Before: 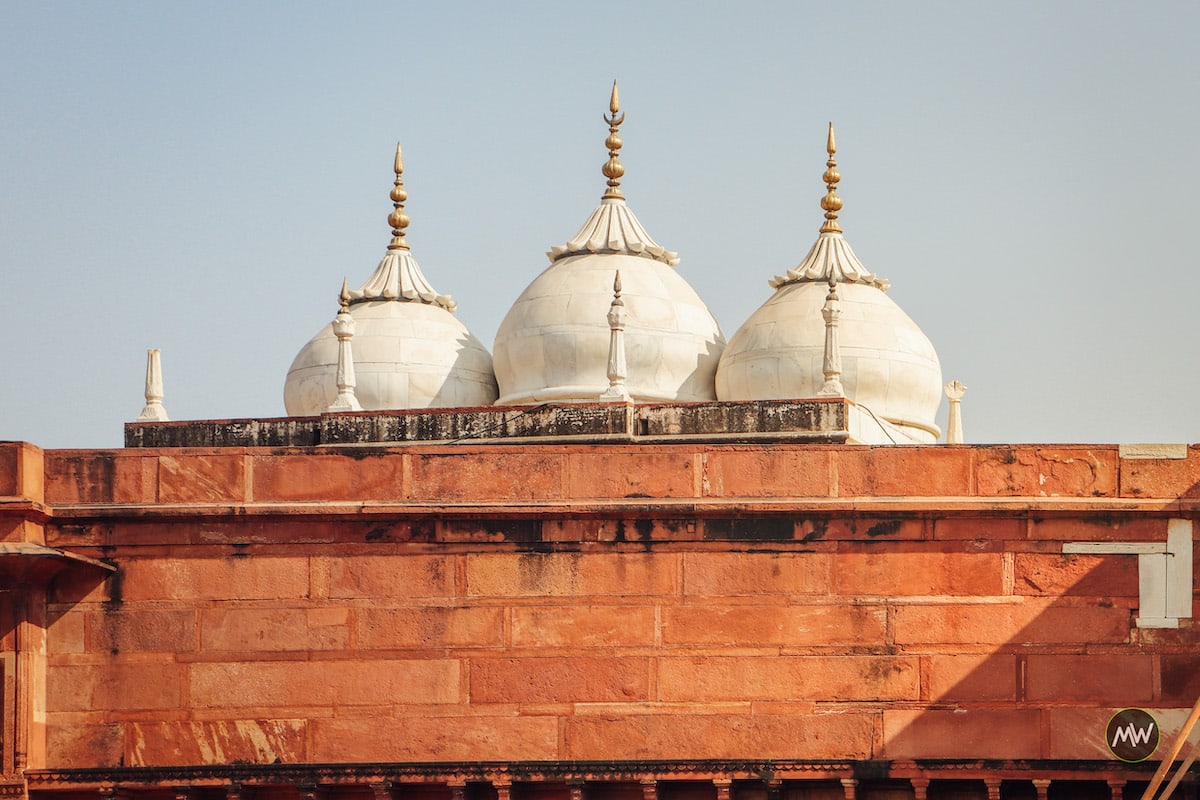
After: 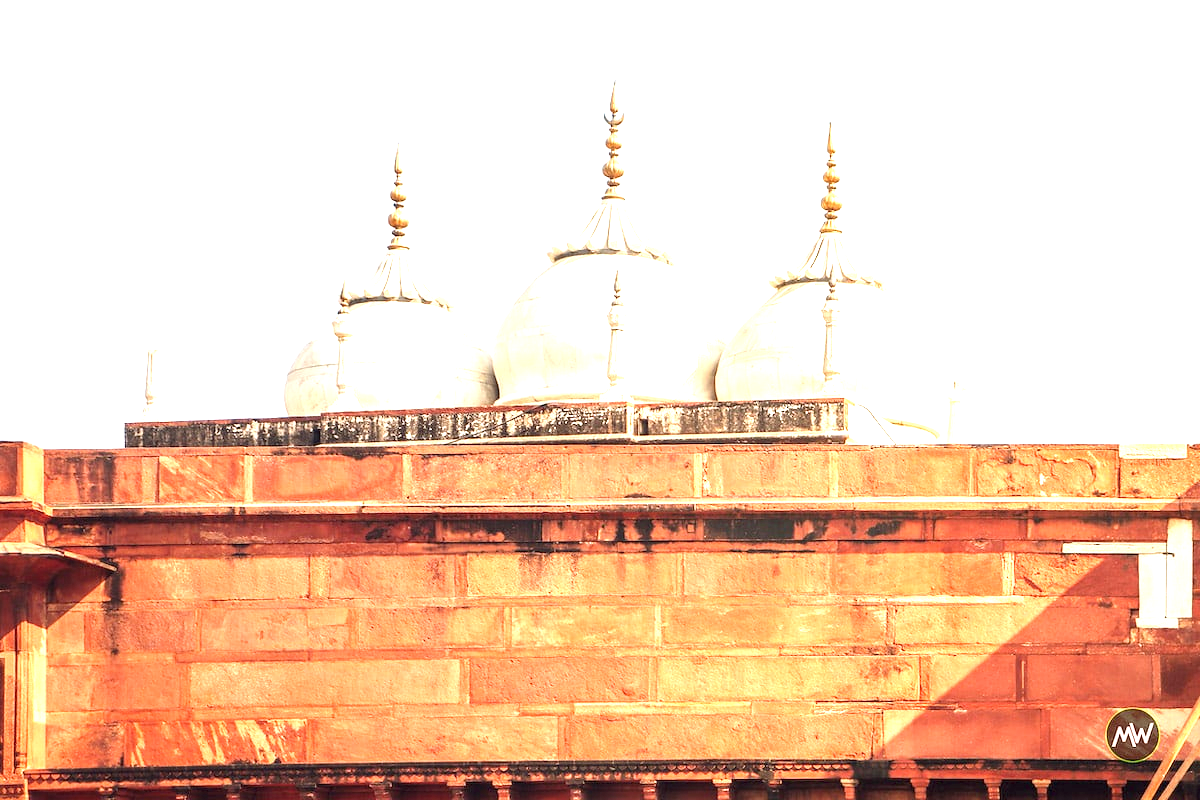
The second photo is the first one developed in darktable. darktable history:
base curve: curves: ch0 [(0, 0) (0.283, 0.295) (1, 1)], preserve colors none
exposure: black level correction 0.001, exposure 1.646 EV, compensate exposure bias true, compensate highlight preservation false
